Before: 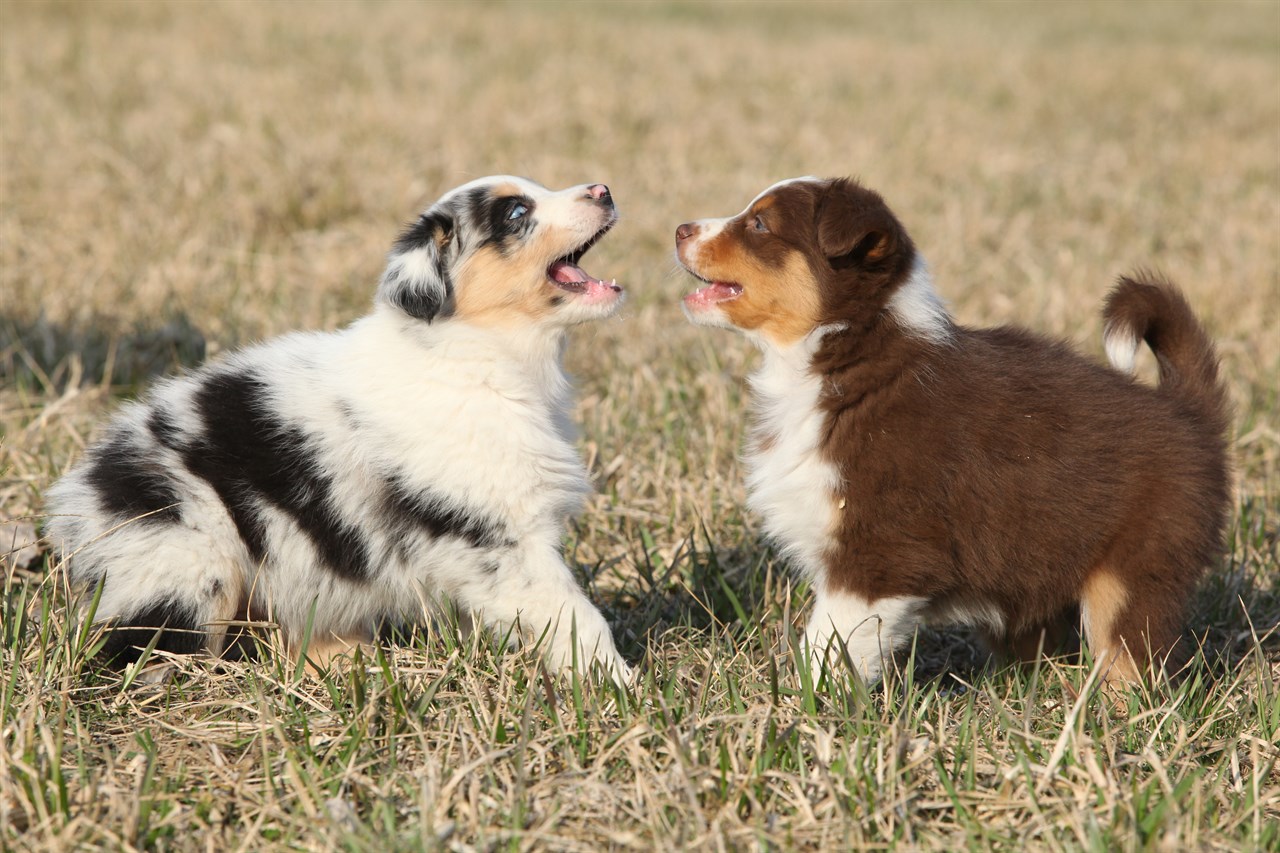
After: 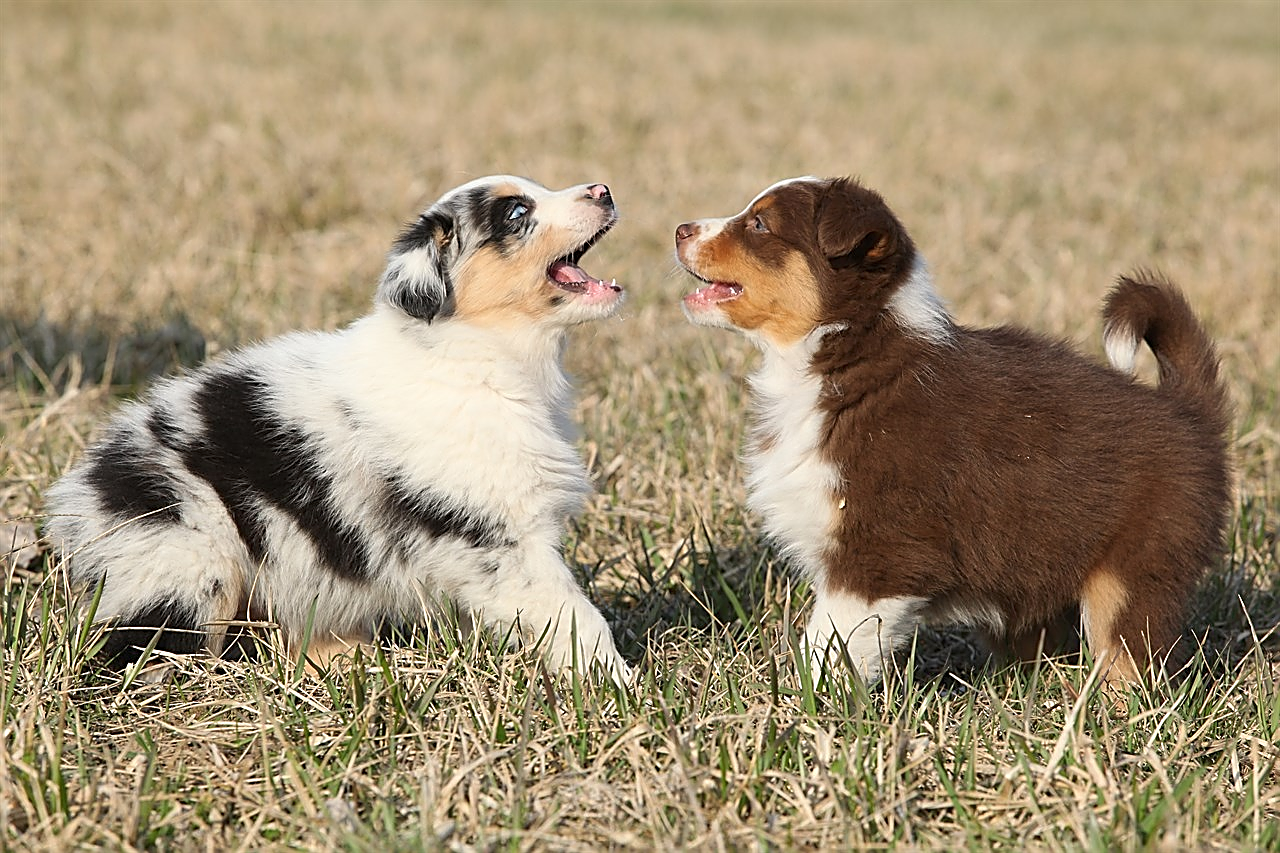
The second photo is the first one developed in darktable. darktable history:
sharpen: radius 1.687, amount 1.286
